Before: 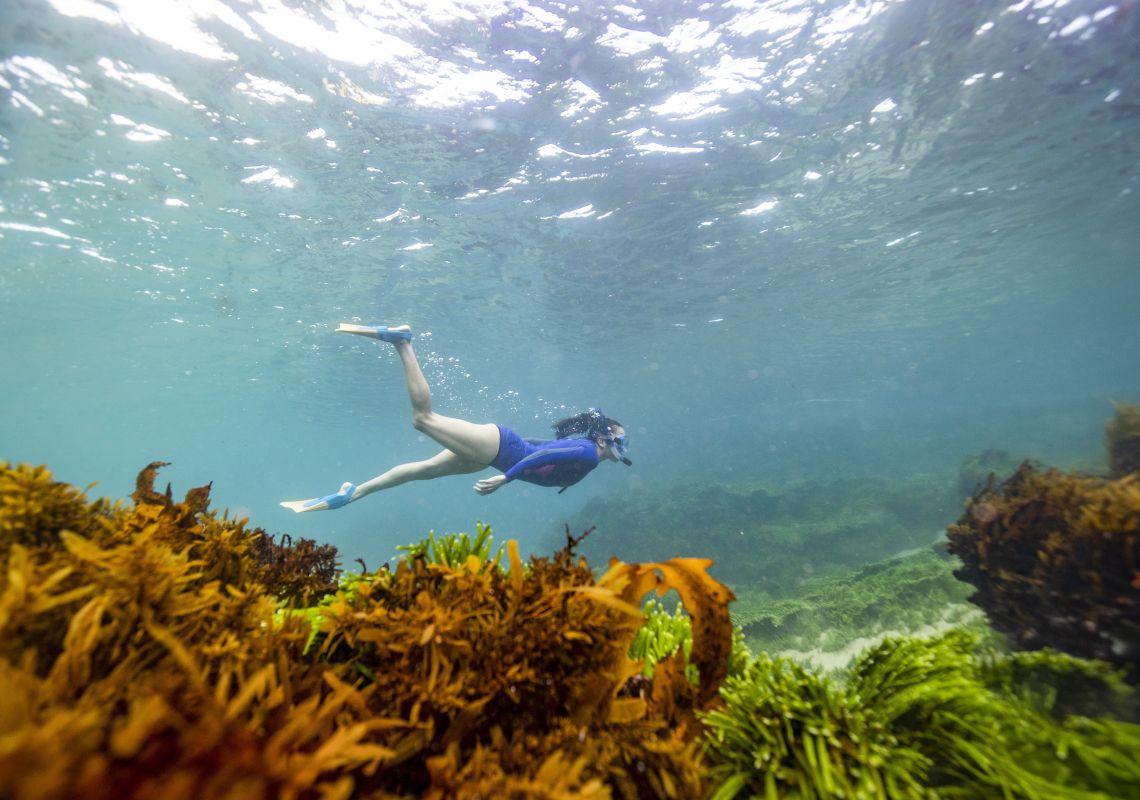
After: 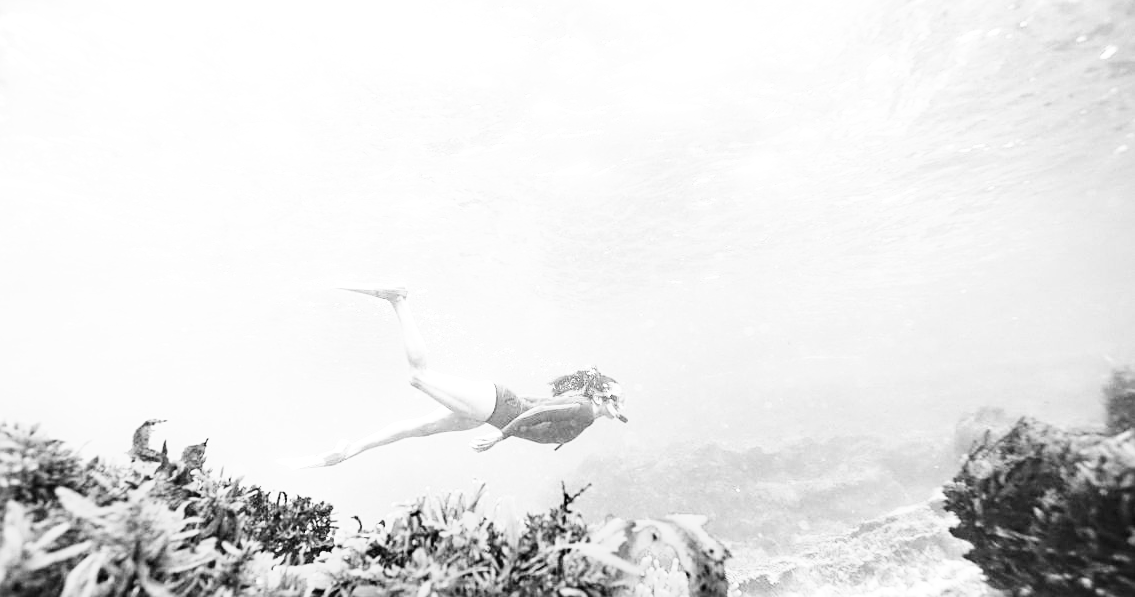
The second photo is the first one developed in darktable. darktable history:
color balance rgb: perceptual saturation grading › global saturation 20%, global vibrance 20%
color correction: highlights a* -9.73, highlights b* -21.22
monochrome: on, module defaults
base curve: curves: ch0 [(0, 0) (0.007, 0.004) (0.027, 0.03) (0.046, 0.07) (0.207, 0.54) (0.442, 0.872) (0.673, 0.972) (1, 1)], preserve colors none
exposure: black level correction 0, exposure 1.1 EV, compensate exposure bias true, compensate highlight preservation false
crop: left 0.387%, top 5.469%, bottom 19.809%
contrast brightness saturation: saturation -0.05
sharpen: on, module defaults
